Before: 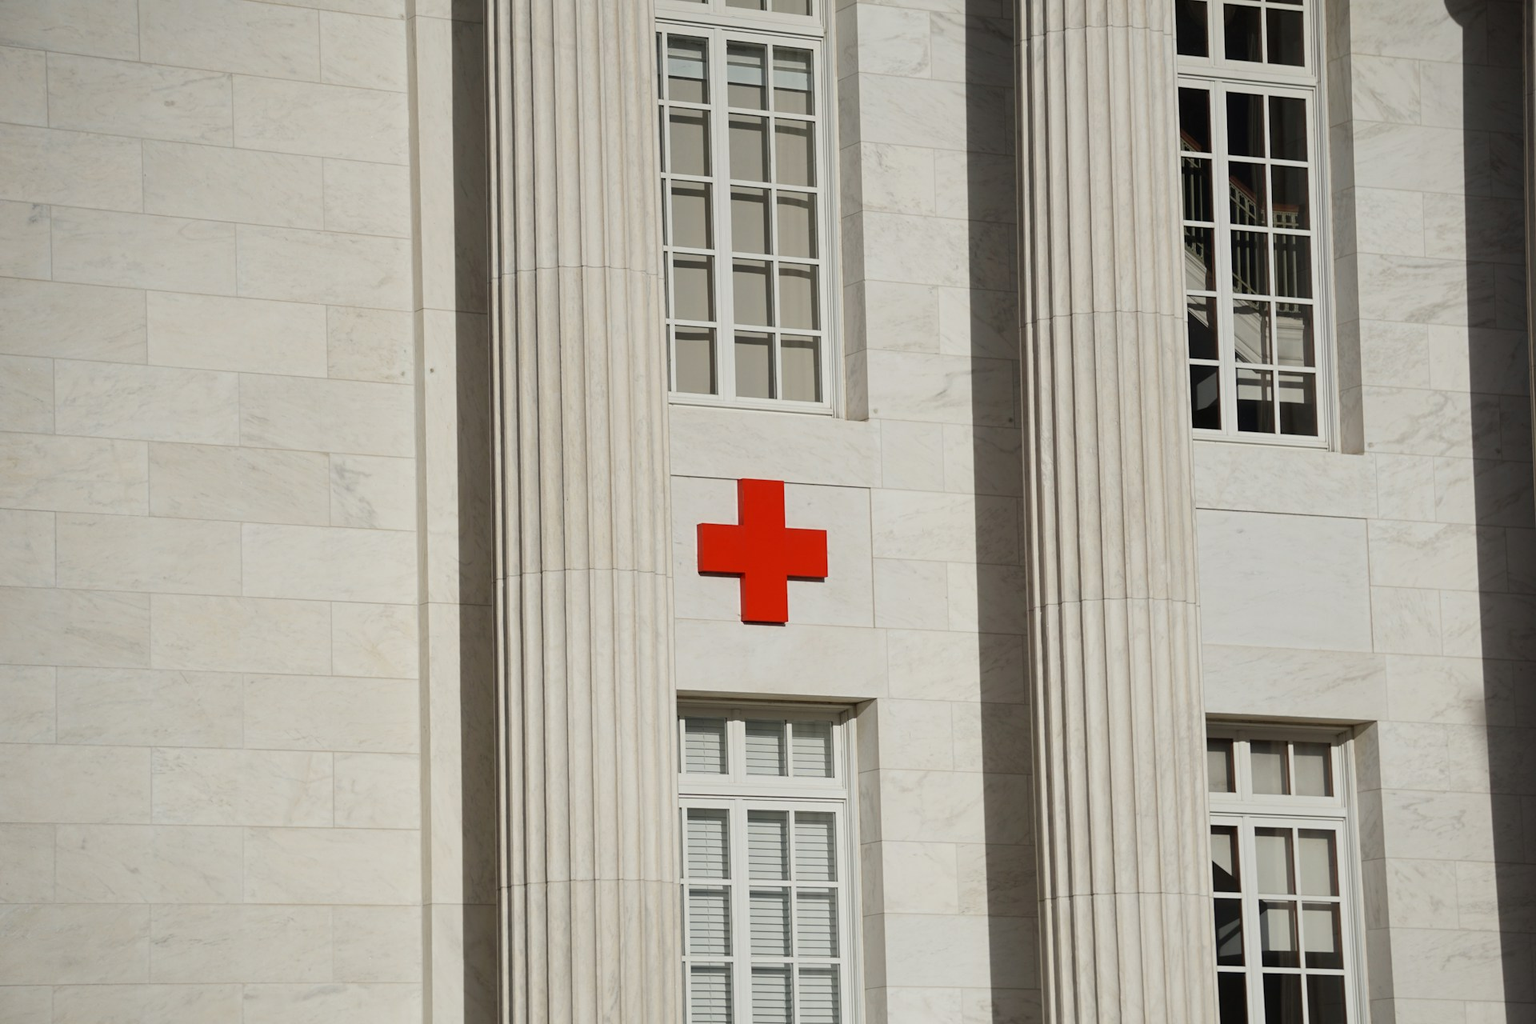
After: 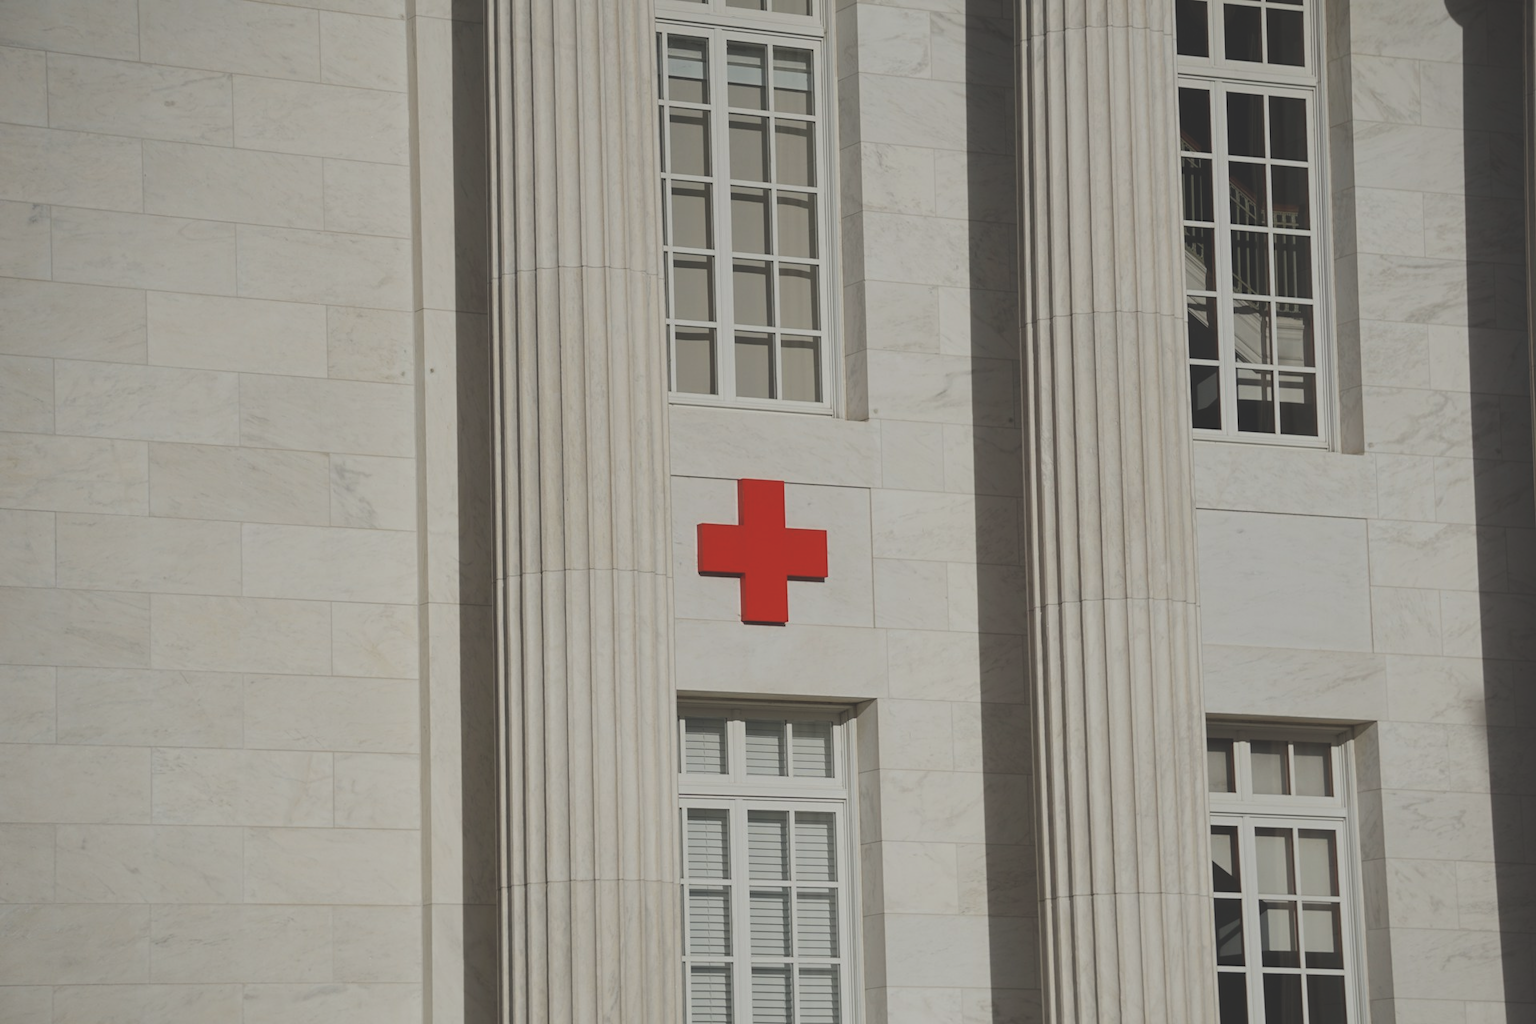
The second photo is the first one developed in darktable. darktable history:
exposure: black level correction -0.035, exposure -0.497 EV, compensate highlight preservation false
